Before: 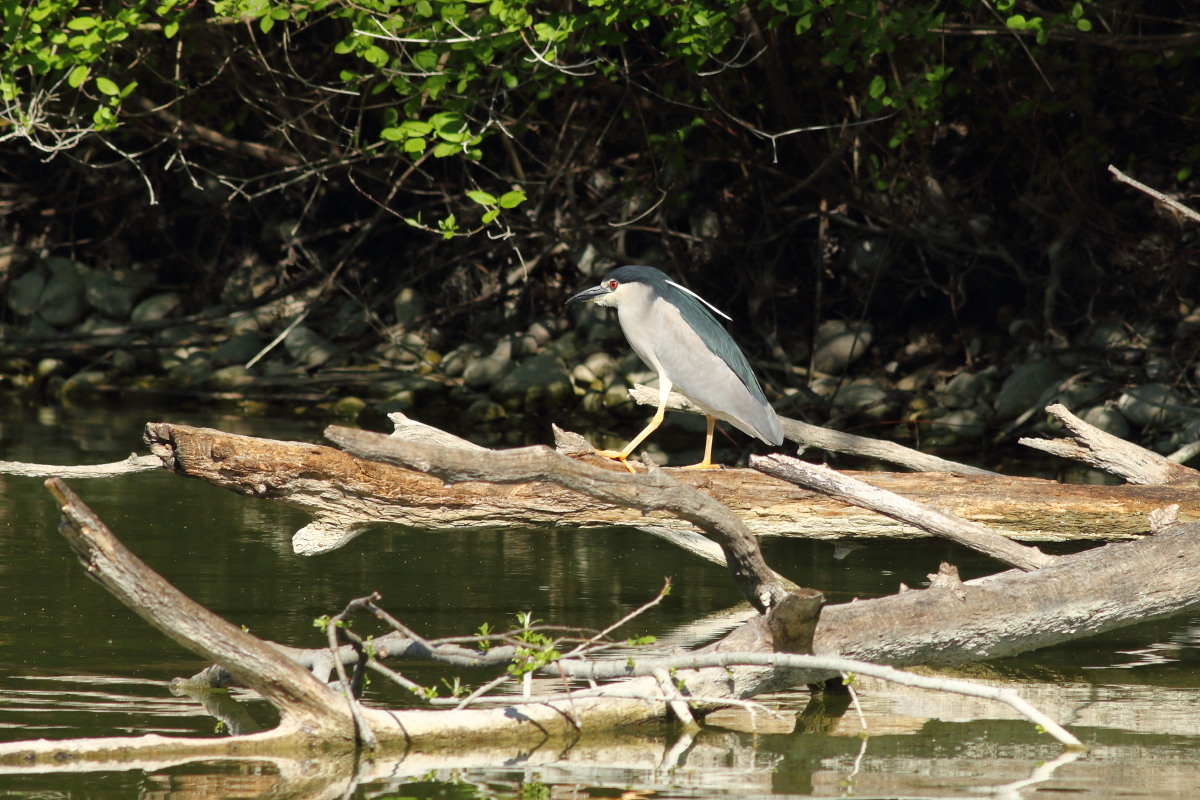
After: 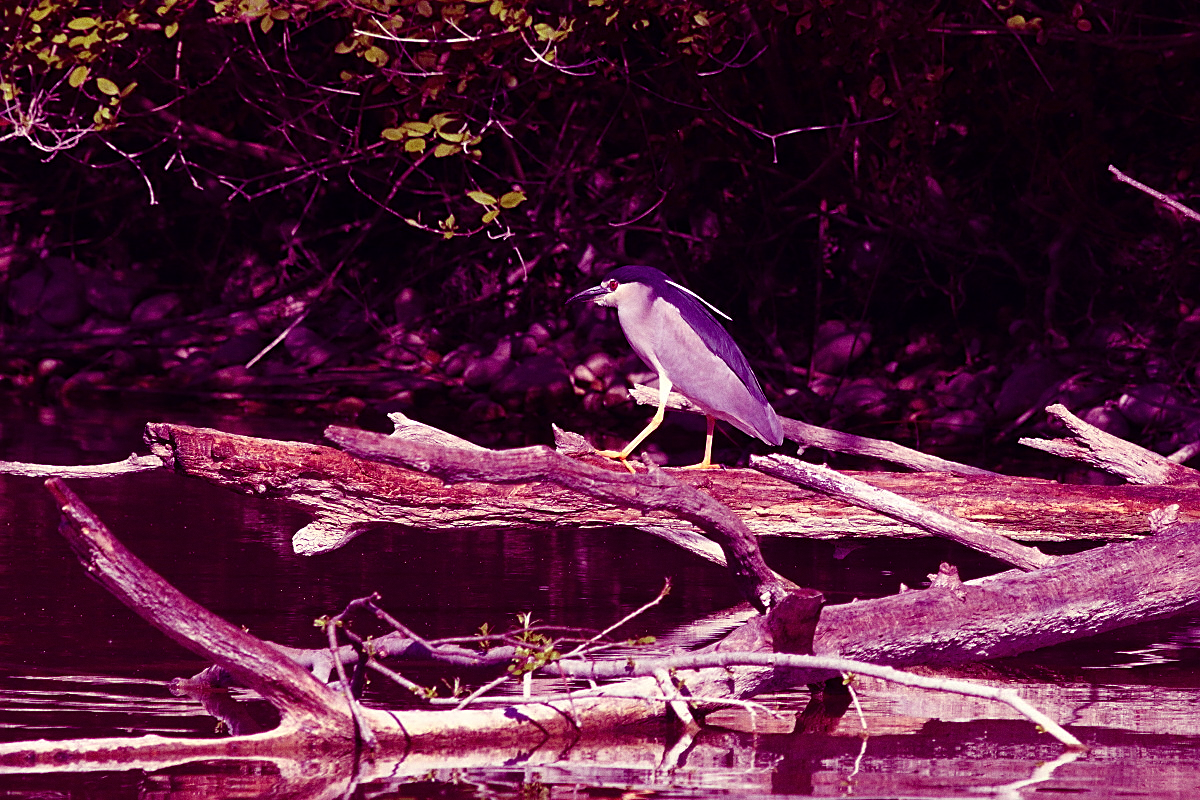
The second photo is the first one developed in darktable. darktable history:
grain: coarseness 0.09 ISO
sharpen: on, module defaults
color balance: mode lift, gamma, gain (sRGB), lift [1, 1, 0.101, 1]
